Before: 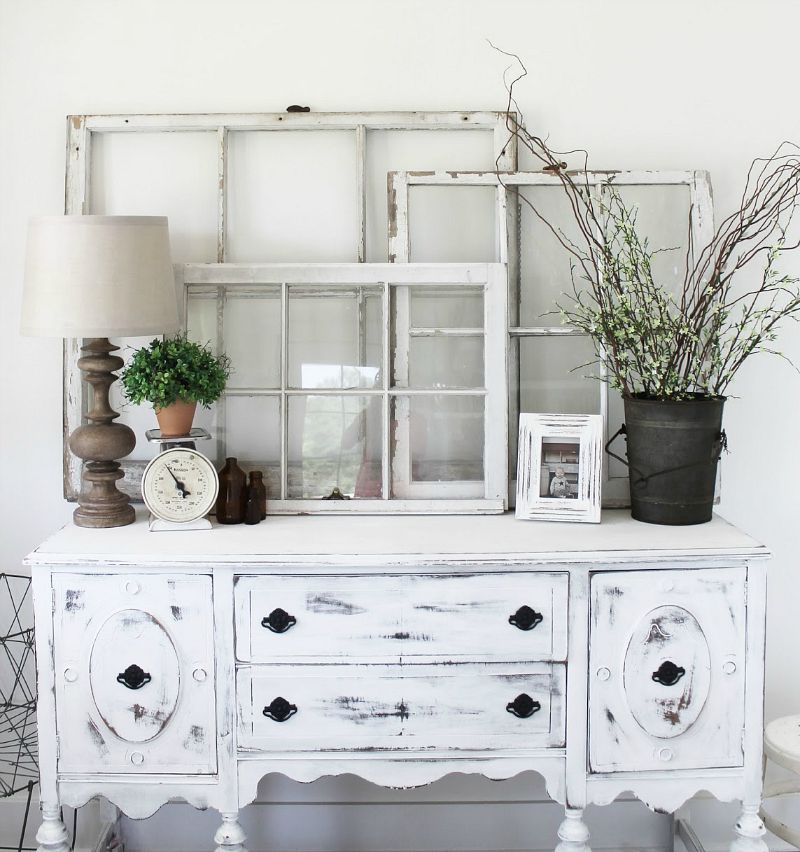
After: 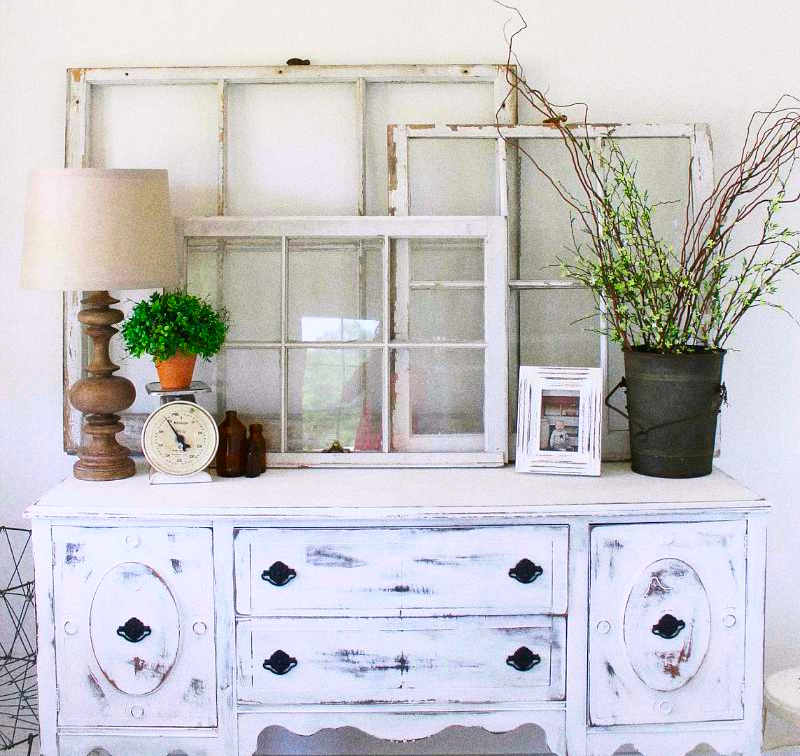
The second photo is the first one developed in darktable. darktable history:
color correction: highlights a* 1.59, highlights b* -1.7, saturation 2.48
grain: coarseness 0.09 ISO, strength 40%
crop and rotate: top 5.609%, bottom 5.609%
